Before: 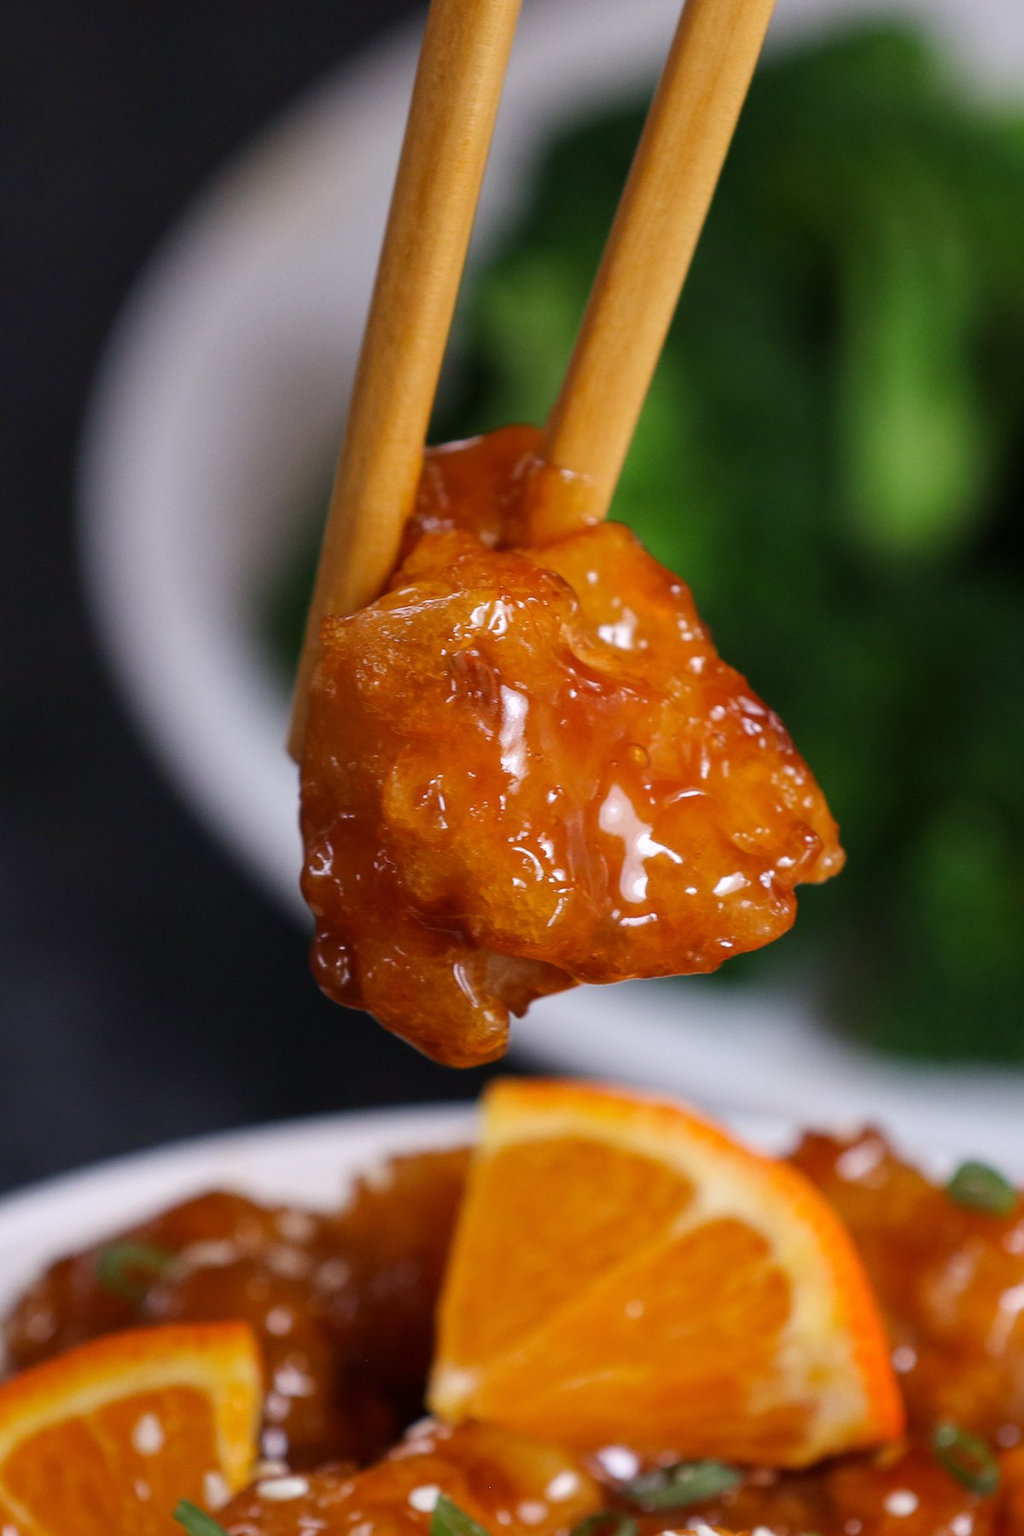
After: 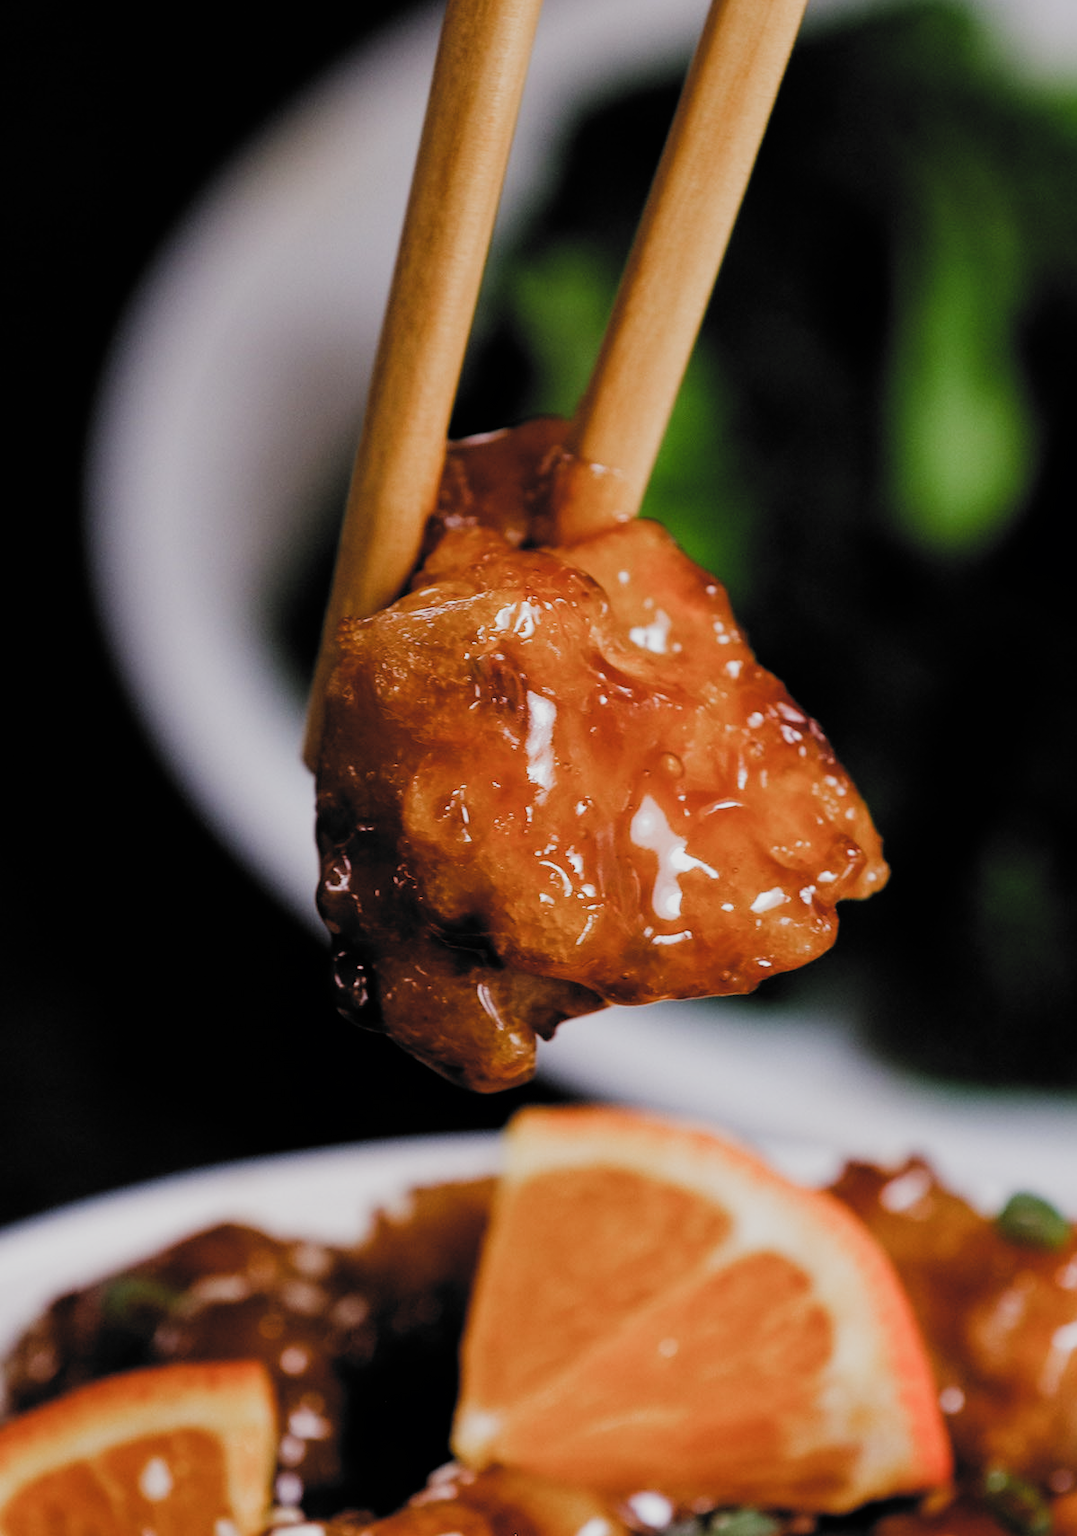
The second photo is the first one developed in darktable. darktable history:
color correction: highlights b* -0.021
color balance rgb: highlights gain › luminance 0.819%, highlights gain › chroma 0.503%, highlights gain › hue 42.09°, perceptual saturation grading › global saturation 20%, perceptual saturation grading › highlights -48.923%, perceptual saturation grading › shadows 25.518%, global vibrance 9.678%
crop and rotate: top 1.941%, bottom 3.019%
filmic rgb: black relative exposure -5.02 EV, white relative exposure 3.96 EV, hardness 2.89, contrast 1.298, highlights saturation mix -30.11%, add noise in highlights 0.001, preserve chrominance luminance Y, color science v3 (2019), use custom middle-gray values true, contrast in highlights soft
